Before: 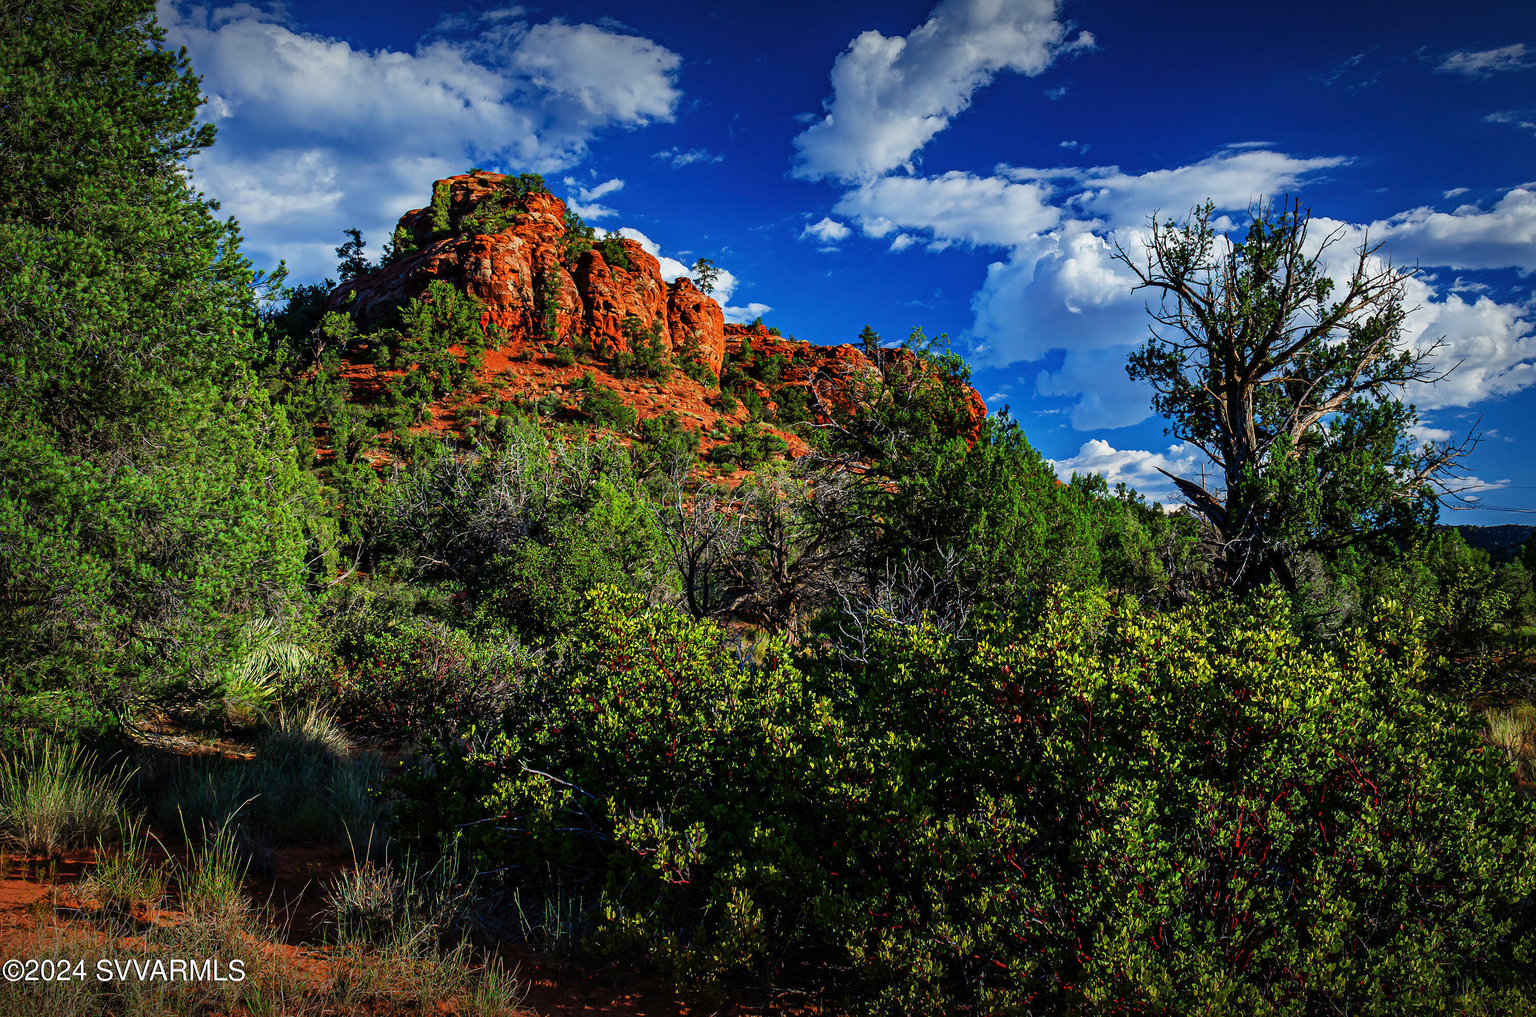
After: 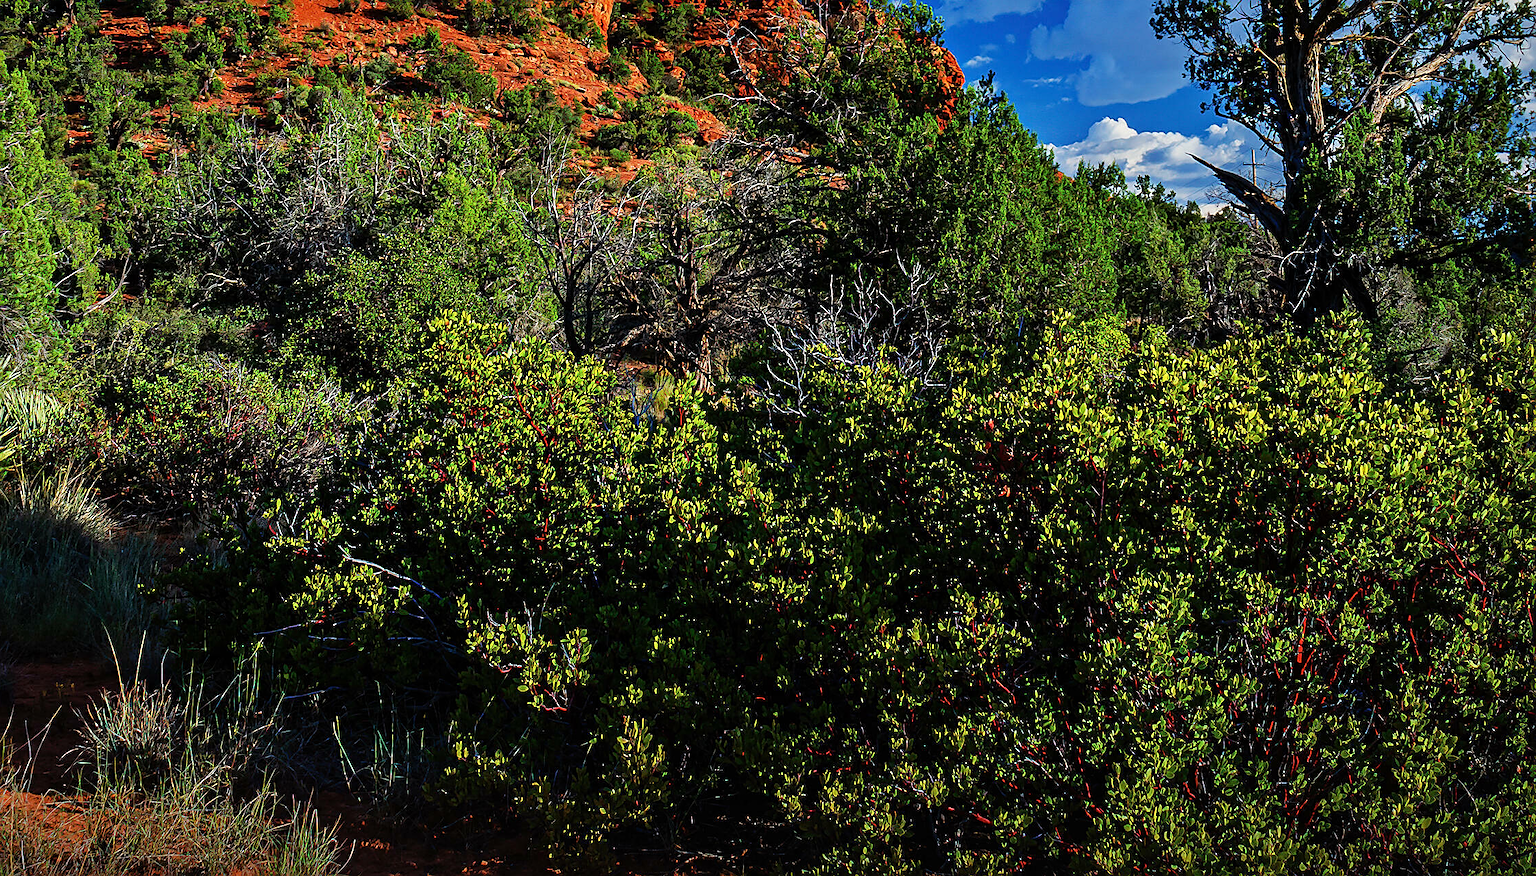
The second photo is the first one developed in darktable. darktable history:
crop and rotate: left 17.283%, top 34.621%, right 7.879%, bottom 0.885%
sharpen: on, module defaults
